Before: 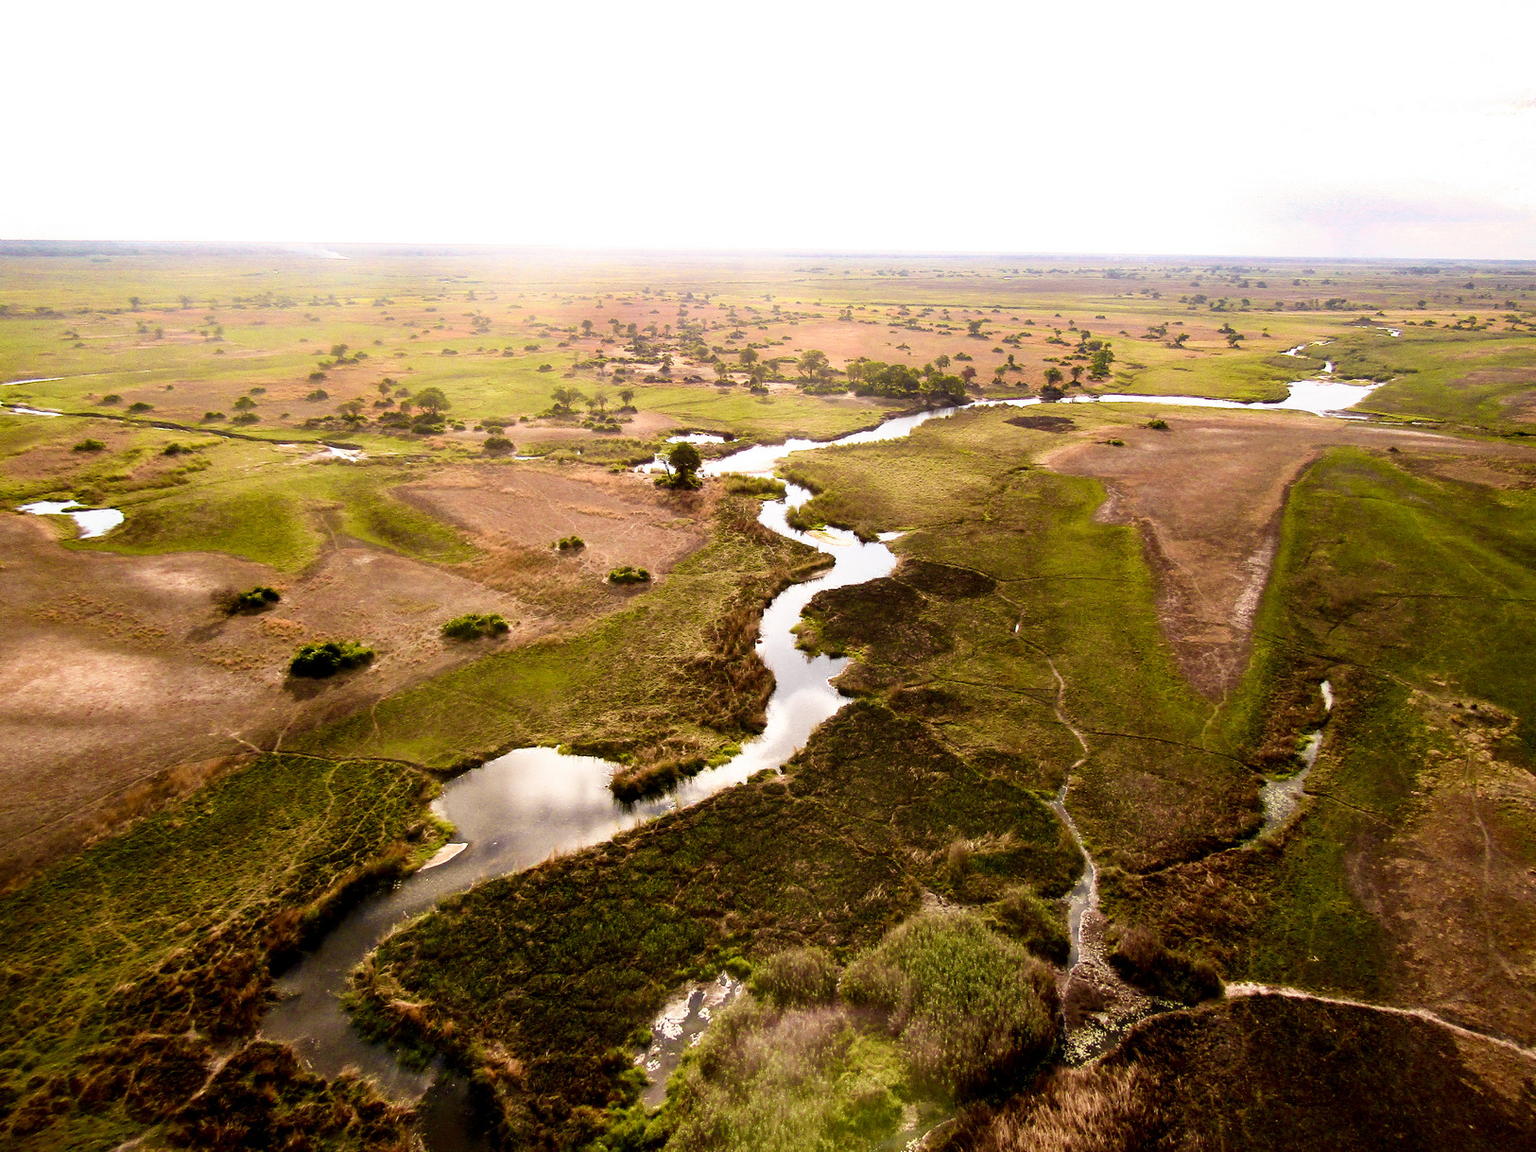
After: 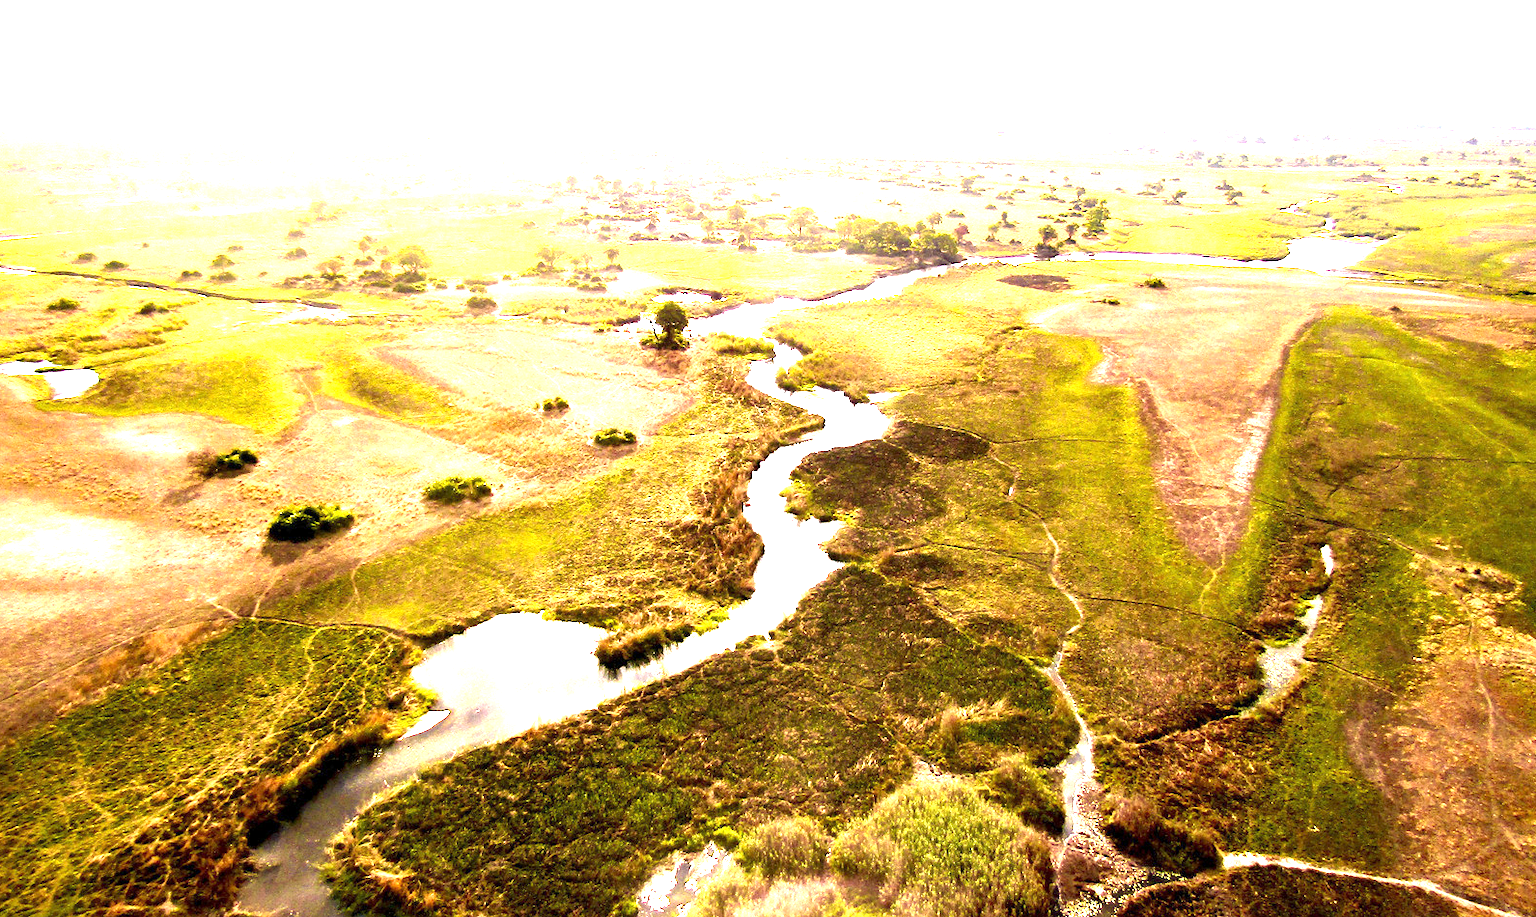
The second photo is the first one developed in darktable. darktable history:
exposure: exposure 2.04 EV, compensate highlight preservation false
crop and rotate: left 1.814%, top 12.818%, right 0.25%, bottom 9.225%
